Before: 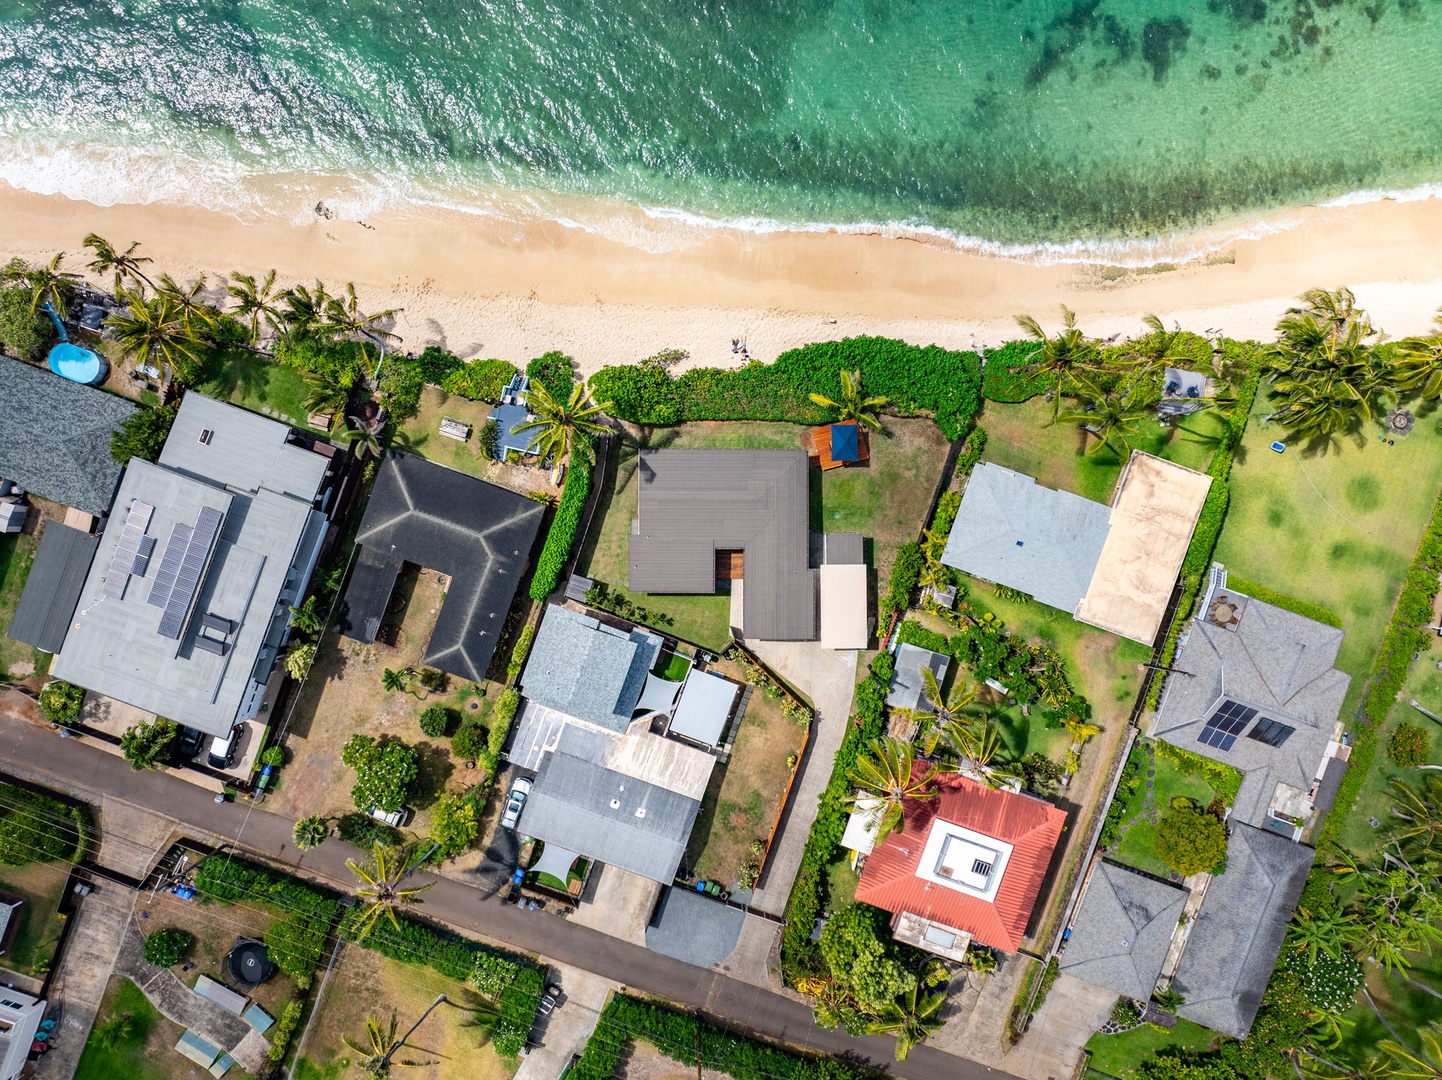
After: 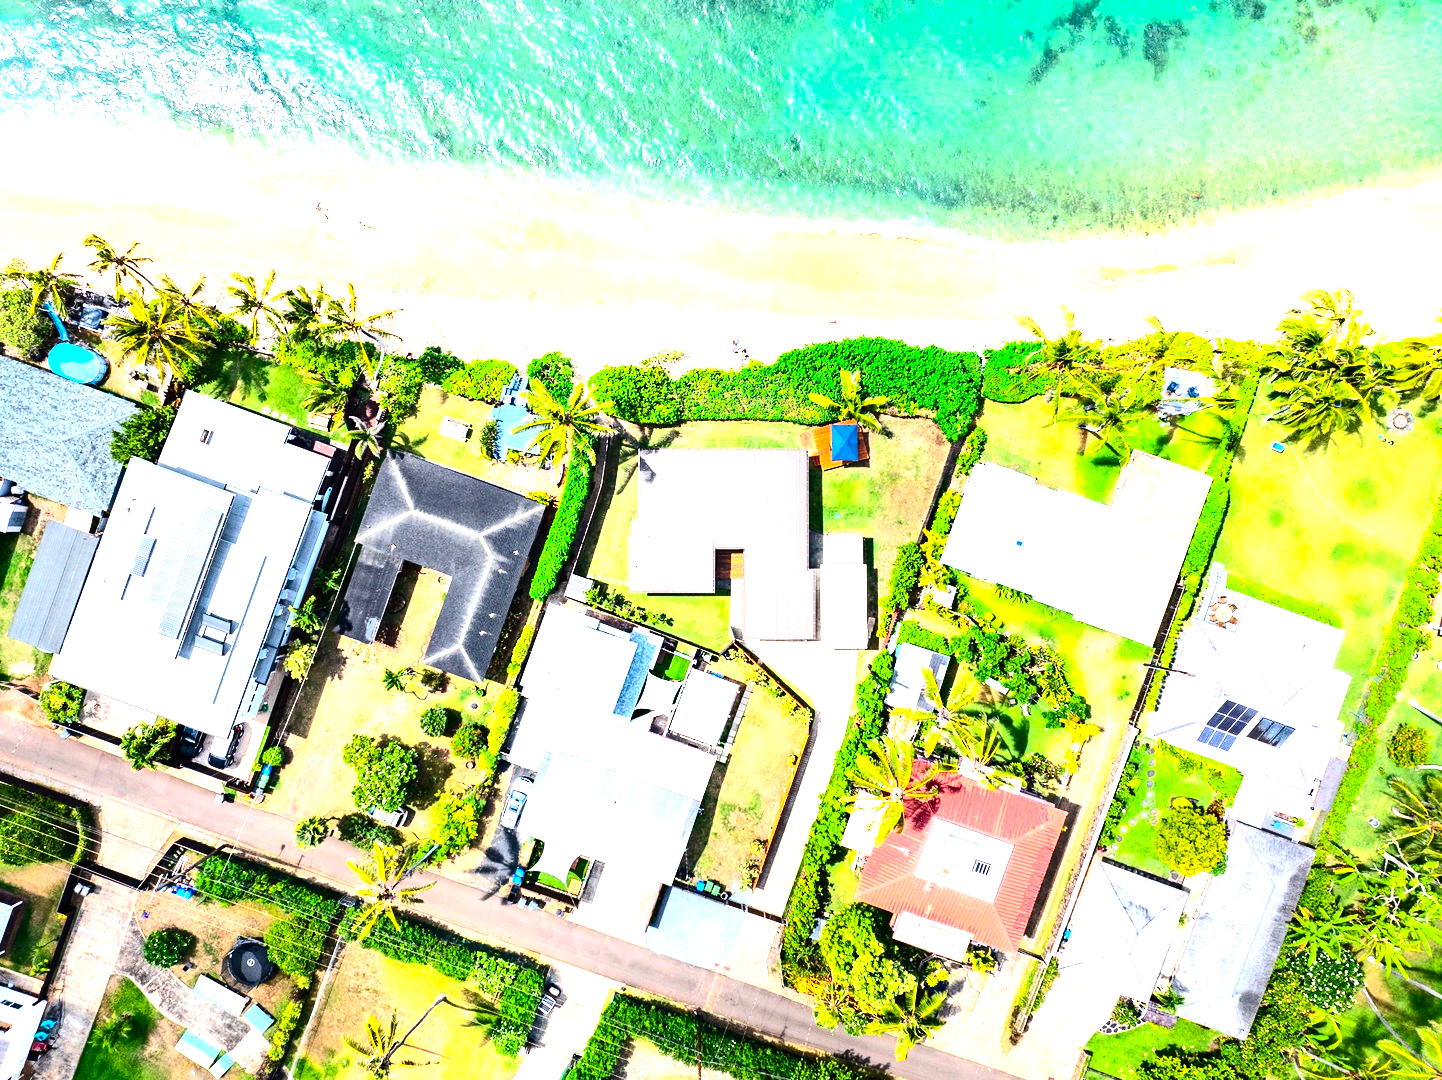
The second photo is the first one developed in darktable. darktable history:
contrast brightness saturation: contrast 0.23, brightness 0.1, saturation 0.29
exposure: black level correction 0, exposure 1.4 EV, compensate highlight preservation false
tone equalizer: -8 EV -0.75 EV, -7 EV -0.7 EV, -6 EV -0.6 EV, -5 EV -0.4 EV, -3 EV 0.4 EV, -2 EV 0.6 EV, -1 EV 0.7 EV, +0 EV 0.75 EV, edges refinement/feathering 500, mask exposure compensation -1.57 EV, preserve details no
